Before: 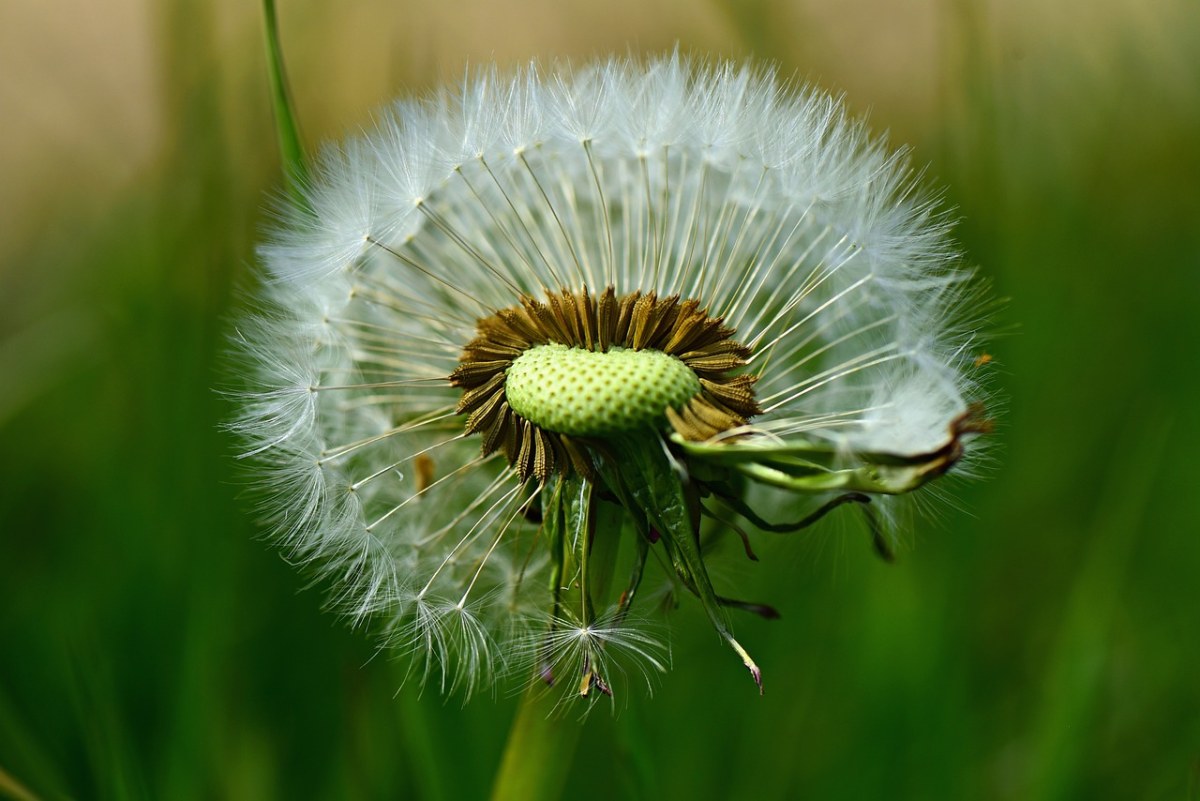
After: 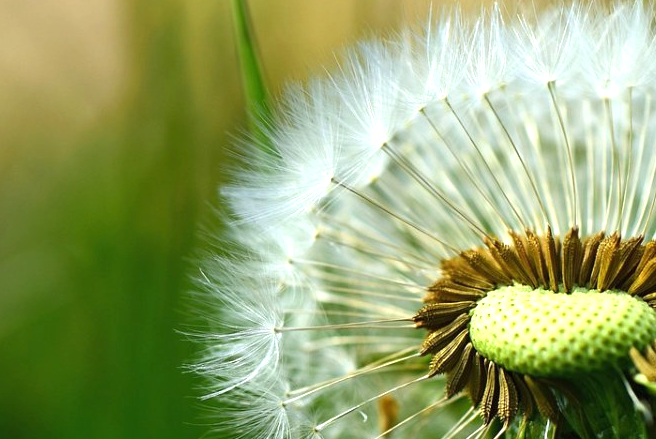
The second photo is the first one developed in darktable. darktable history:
exposure: black level correction 0, exposure 0.7 EV, compensate exposure bias true, compensate highlight preservation false
crop and rotate: left 3.047%, top 7.509%, right 42.236%, bottom 37.598%
